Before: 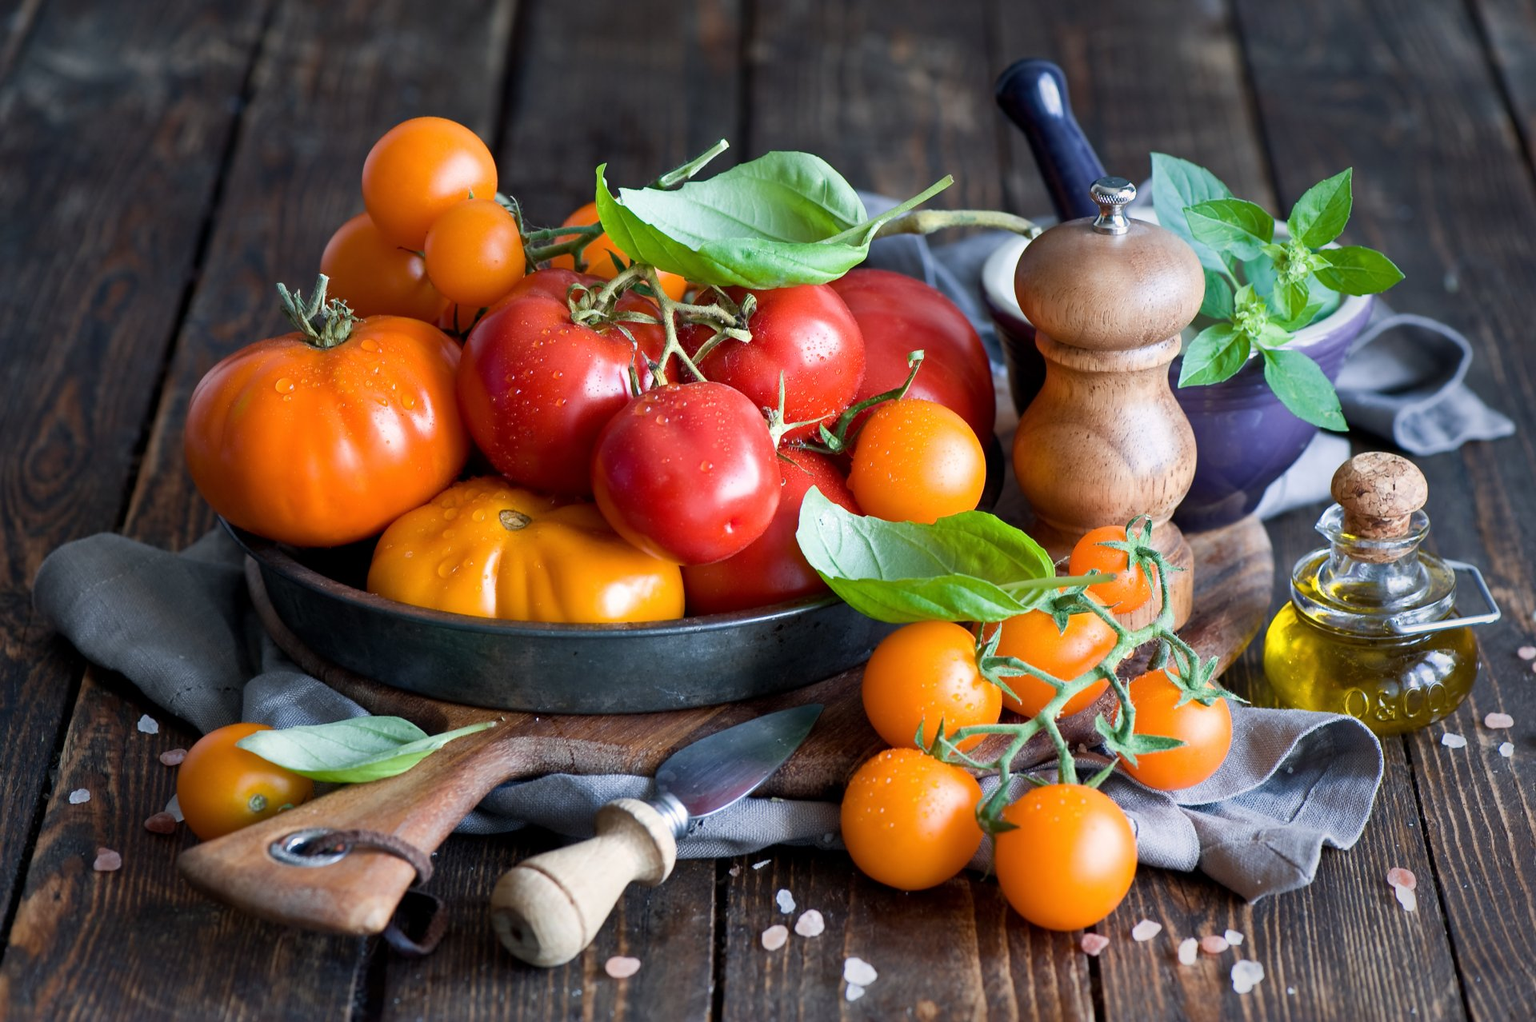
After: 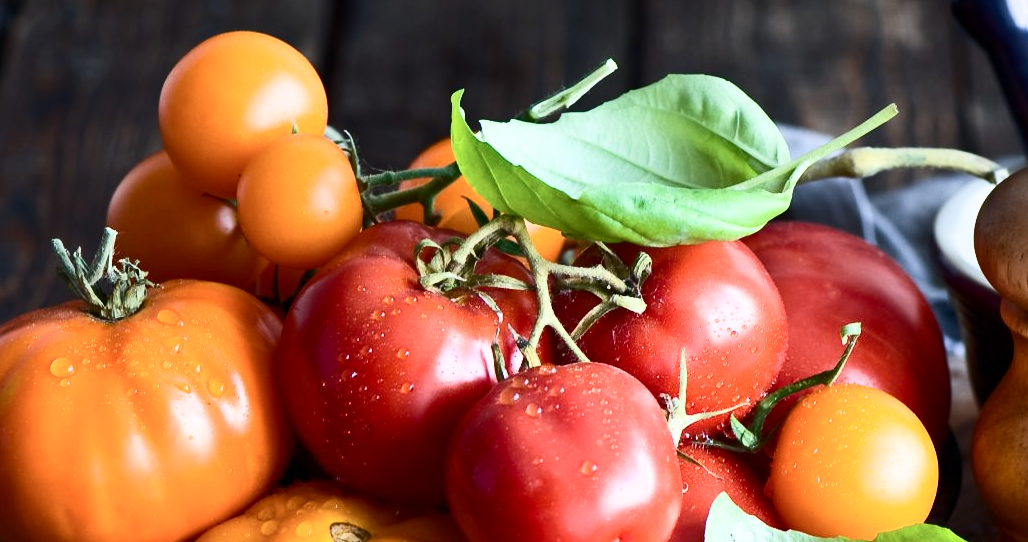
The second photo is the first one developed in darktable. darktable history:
crop: left 15.352%, top 9.049%, right 31.07%, bottom 48.525%
contrast brightness saturation: contrast 0.376, brightness 0.111
